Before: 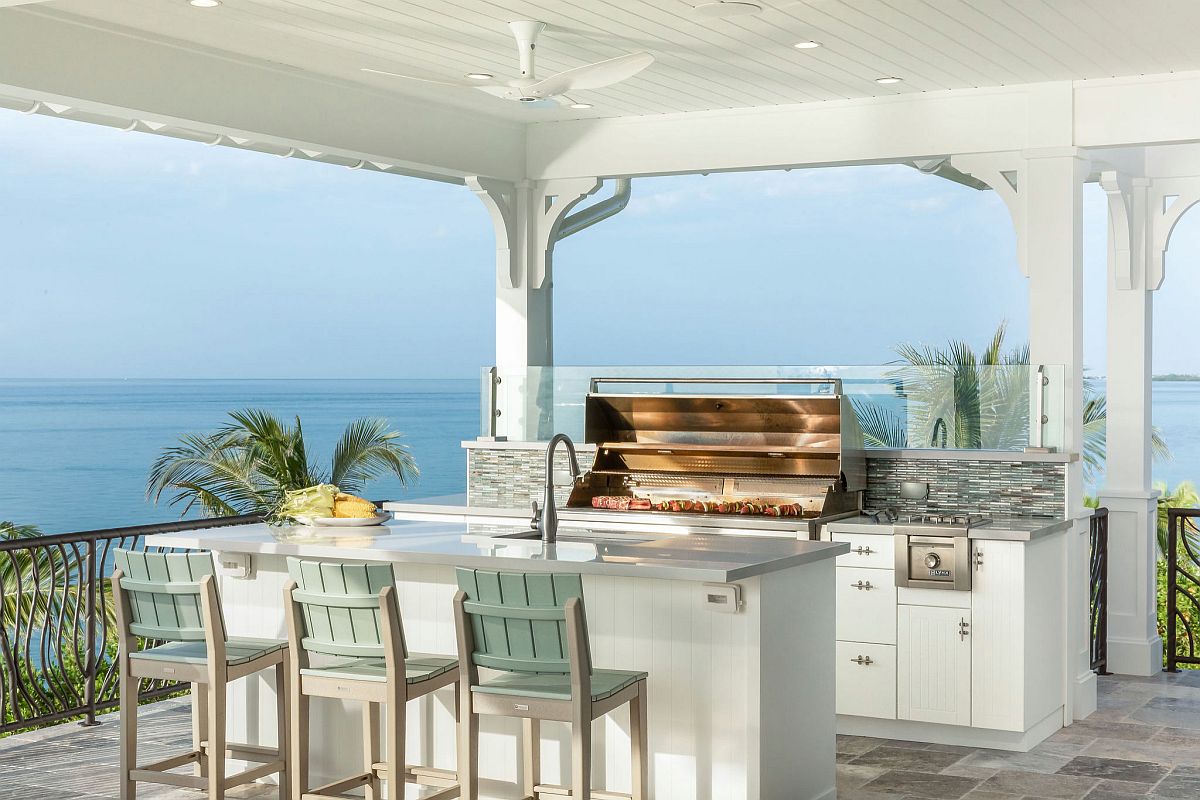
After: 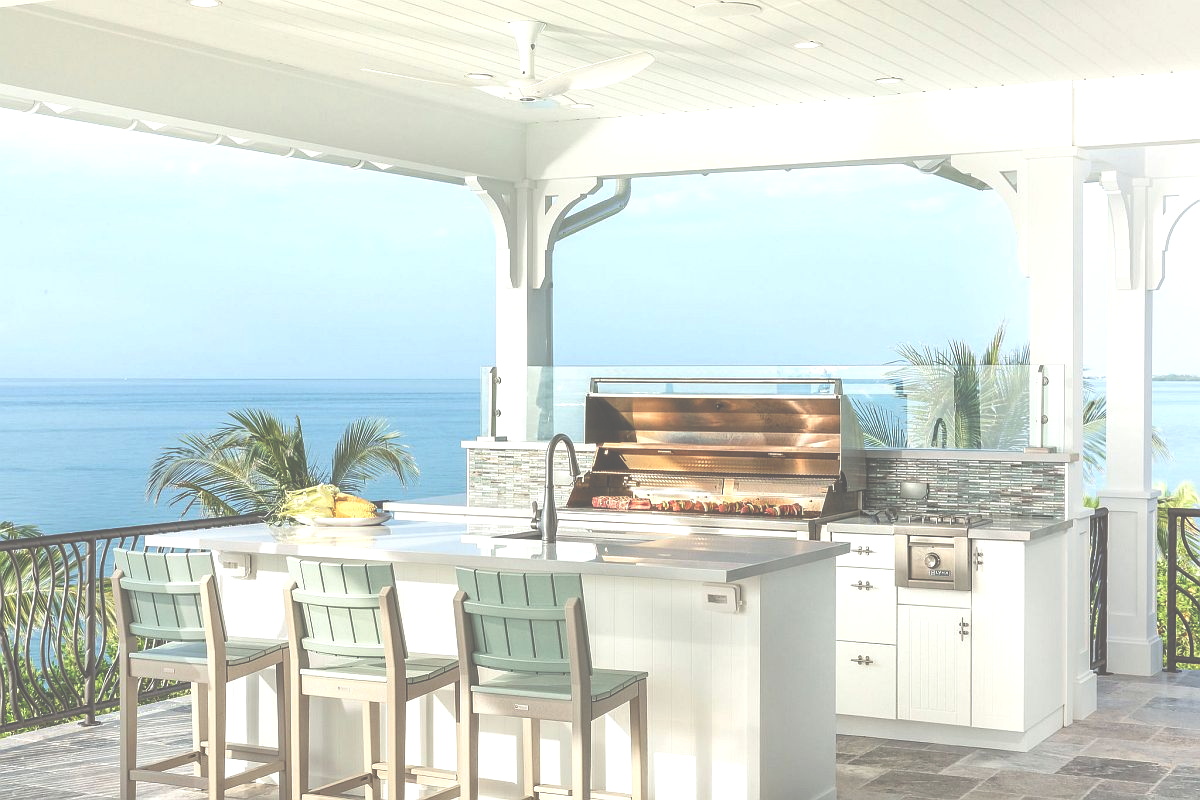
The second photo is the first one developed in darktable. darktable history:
exposure: black level correction -0.073, exposure 0.501 EV, compensate highlight preservation false
